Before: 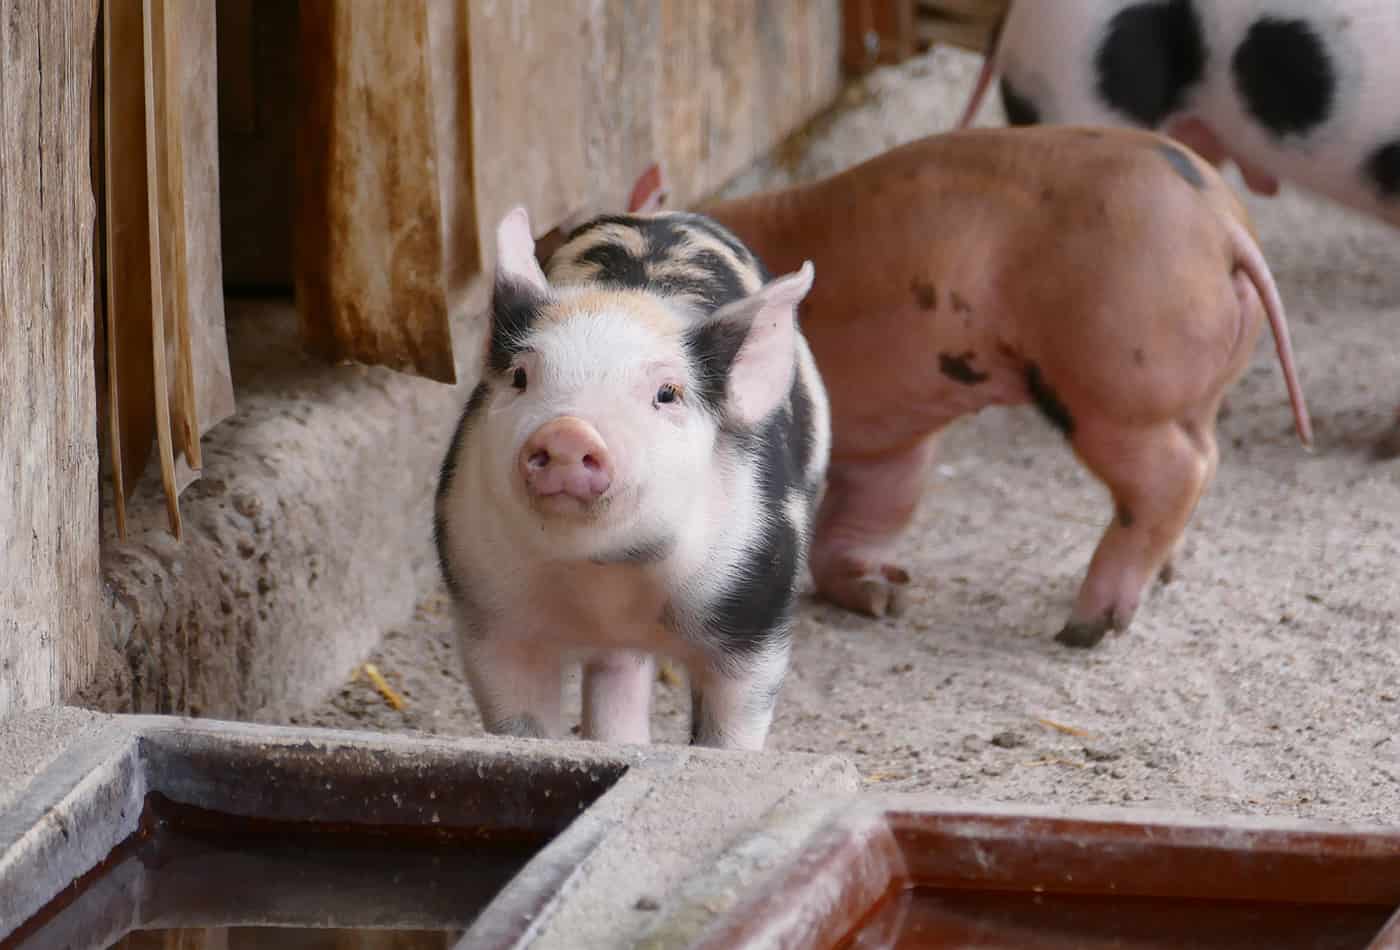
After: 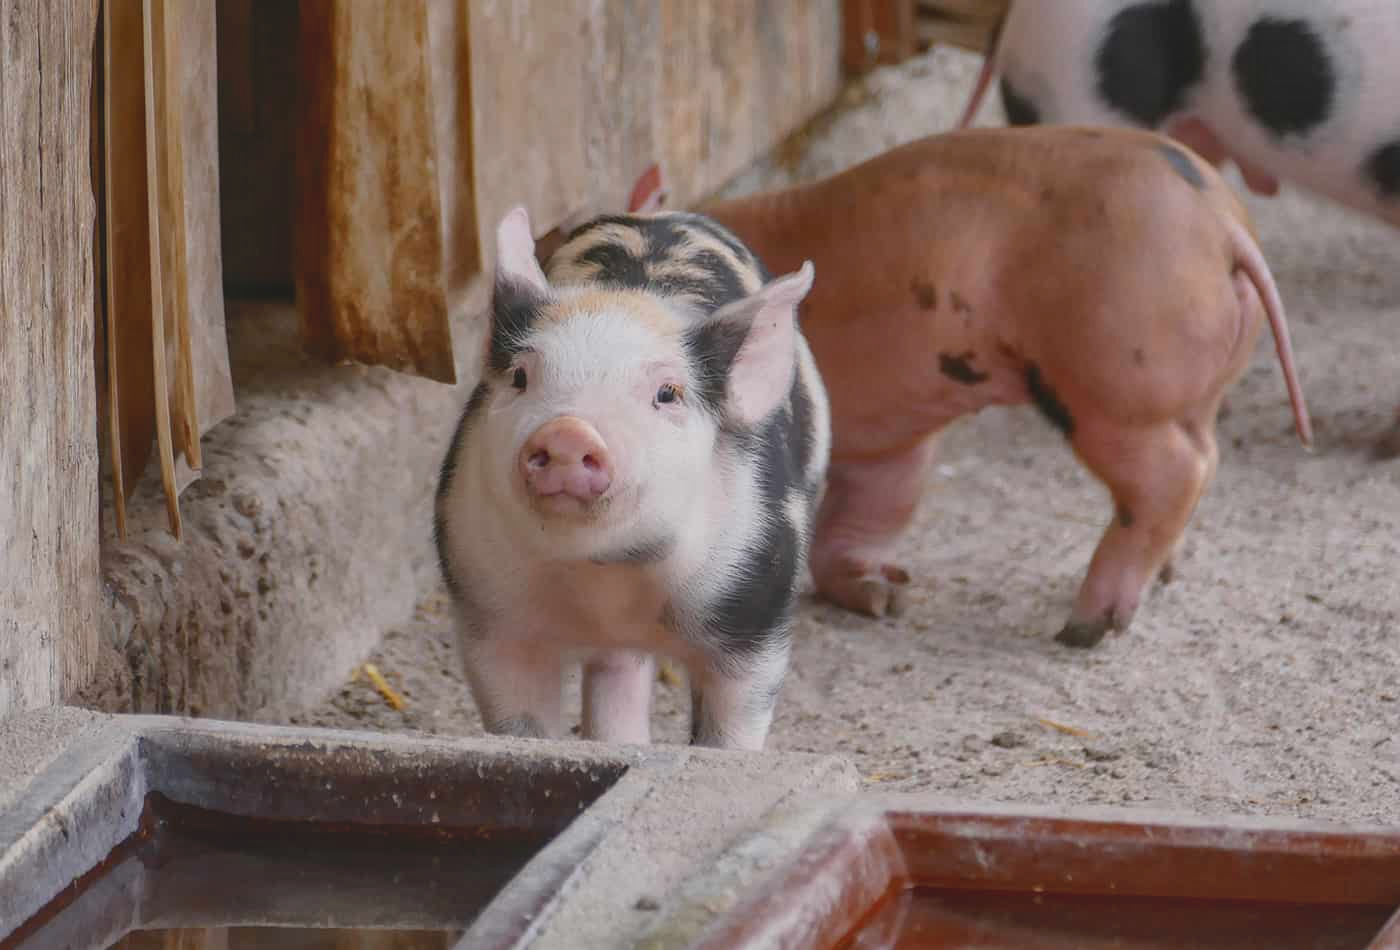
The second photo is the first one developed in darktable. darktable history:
contrast brightness saturation: contrast -0.28
local contrast: highlights 0%, shadows 0%, detail 133%
